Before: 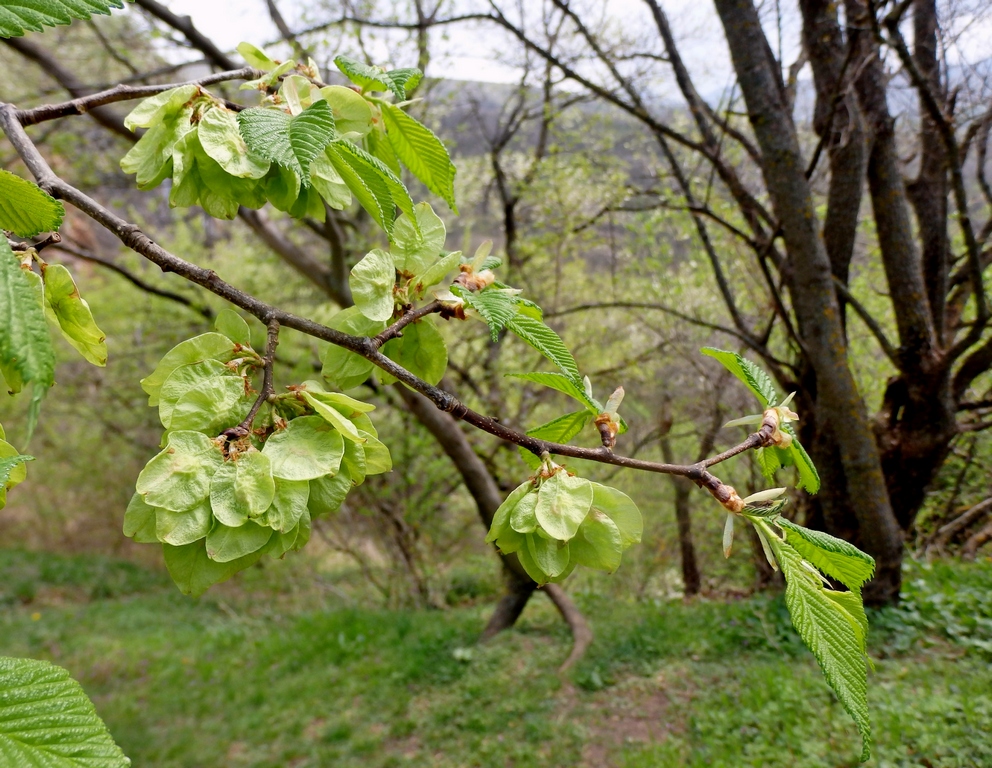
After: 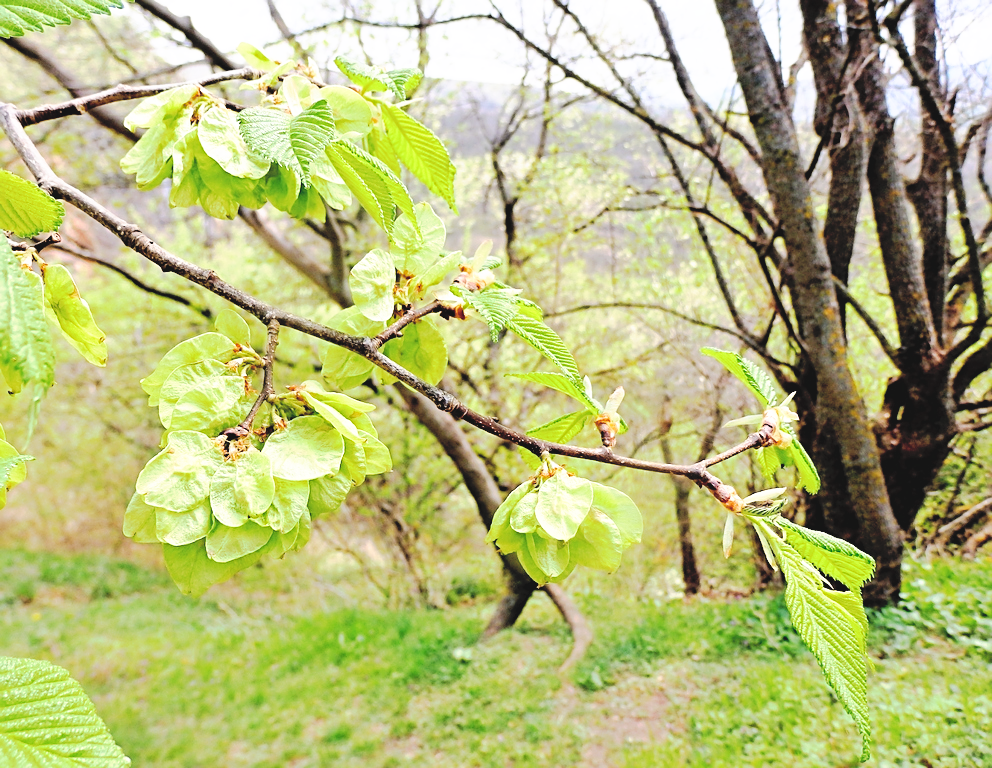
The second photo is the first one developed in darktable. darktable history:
tone curve: curves: ch0 [(0, 0) (0.003, 0.048) (0.011, 0.055) (0.025, 0.065) (0.044, 0.089) (0.069, 0.111) (0.1, 0.132) (0.136, 0.163) (0.177, 0.21) (0.224, 0.259) (0.277, 0.323) (0.335, 0.385) (0.399, 0.442) (0.468, 0.508) (0.543, 0.578) (0.623, 0.648) (0.709, 0.716) (0.801, 0.781) (0.898, 0.845) (1, 1)], preserve colors none
base curve: curves: ch0 [(0, 0) (0.007, 0.004) (0.027, 0.03) (0.046, 0.07) (0.207, 0.54) (0.442, 0.872) (0.673, 0.972) (1, 1)], preserve colors none
sharpen: on, module defaults
contrast brightness saturation: brightness 0.28
